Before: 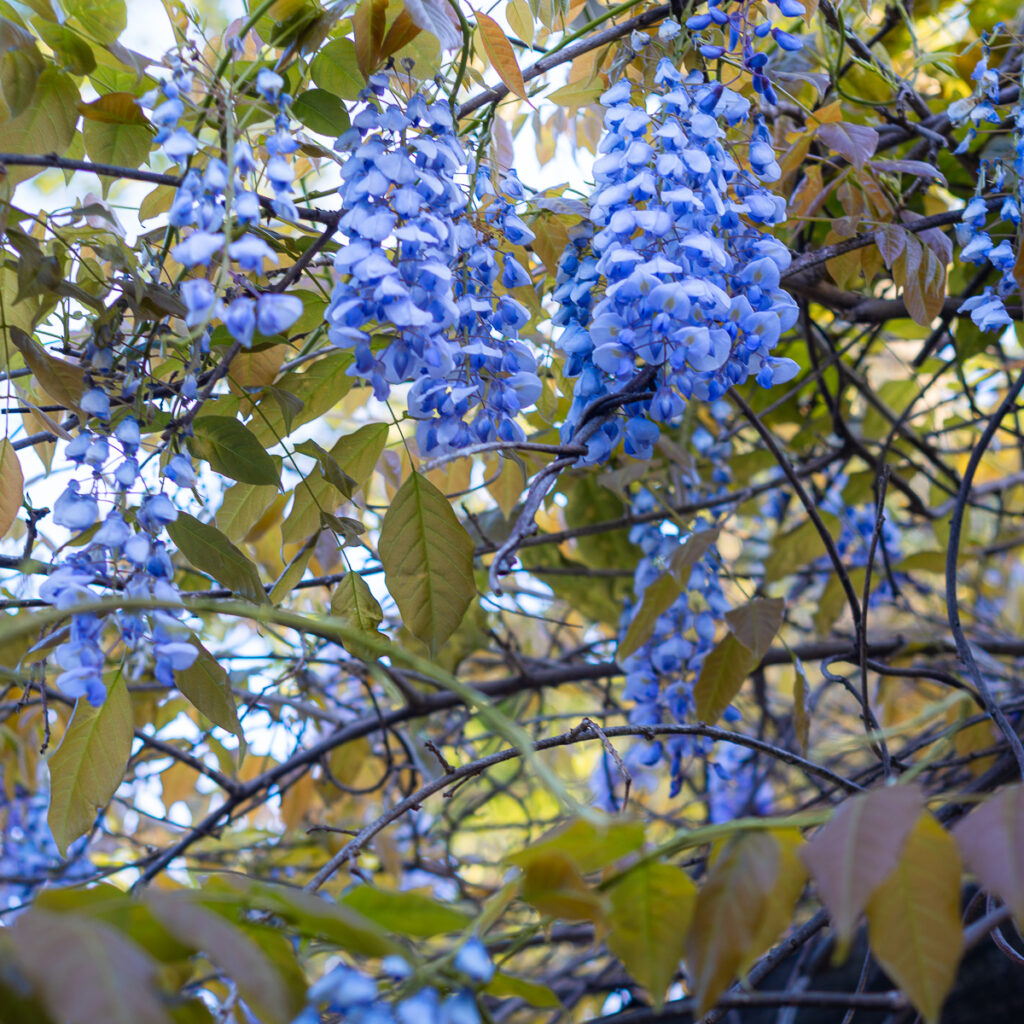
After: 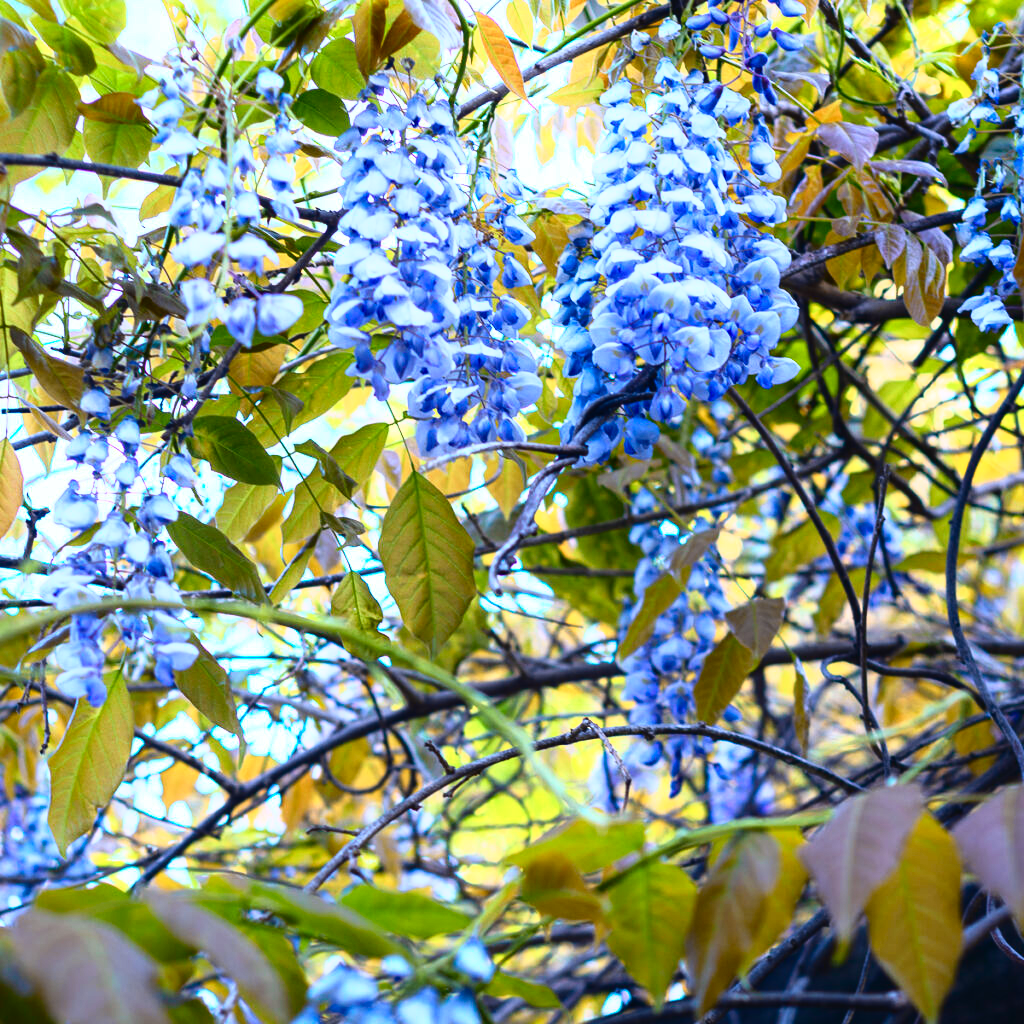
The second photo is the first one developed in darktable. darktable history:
tone curve: curves: ch0 [(0, 0.018) (0.162, 0.128) (0.434, 0.478) (0.667, 0.785) (0.819, 0.943) (1, 0.991)]; ch1 [(0, 0) (0.402, 0.36) (0.476, 0.449) (0.506, 0.505) (0.523, 0.518) (0.582, 0.586) (0.641, 0.668) (0.7, 0.741) (1, 1)]; ch2 [(0, 0) (0.416, 0.403) (0.483, 0.472) (0.503, 0.505) (0.521, 0.519) (0.547, 0.561) (0.597, 0.643) (0.699, 0.759) (0.997, 0.858)], color space Lab, independent channels
base curve: curves: ch0 [(0, 0) (0.666, 0.806) (1, 1)]
color balance: contrast 8.5%, output saturation 105%
